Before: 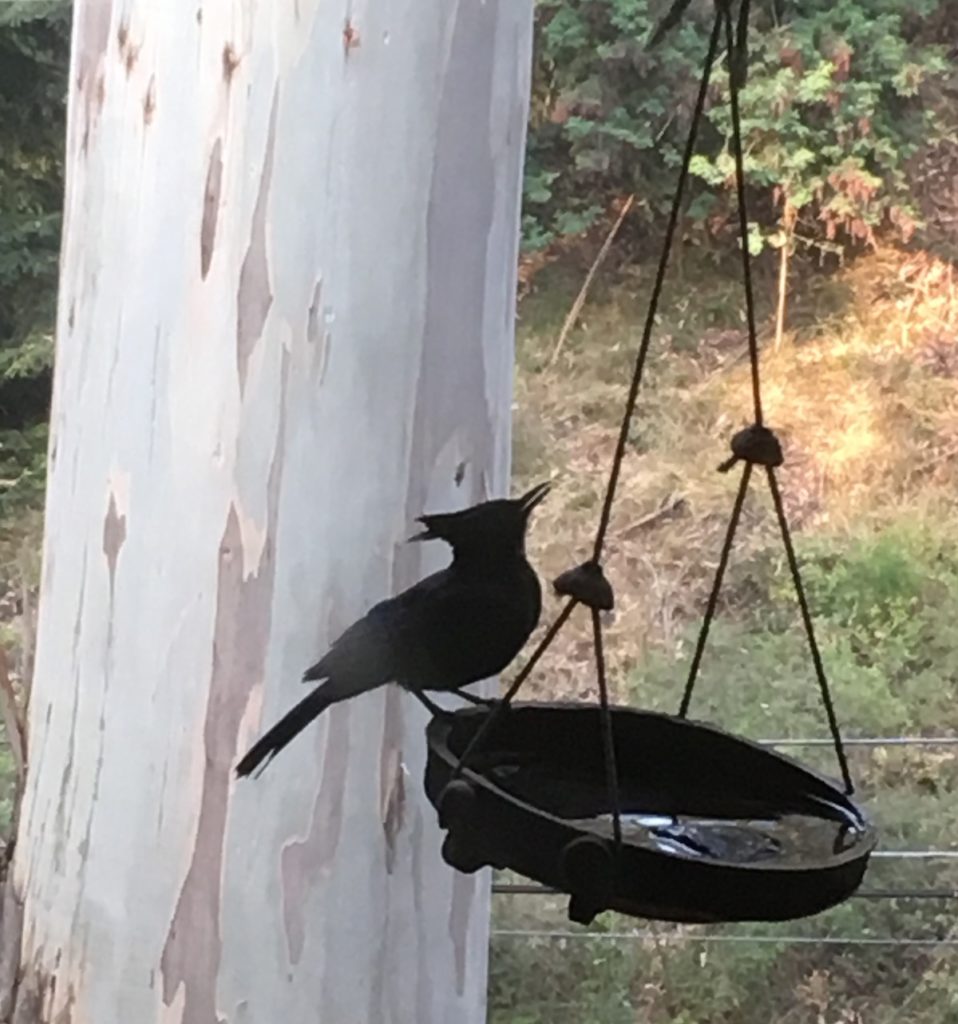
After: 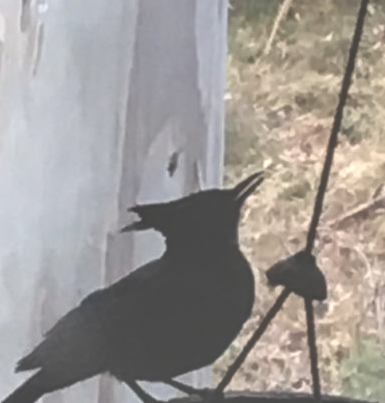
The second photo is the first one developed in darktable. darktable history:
local contrast: detail 142%
crop: left 29.96%, top 30.329%, right 29.83%, bottom 30.298%
exposure: black level correction -0.087, compensate exposure bias true, compensate highlight preservation false
